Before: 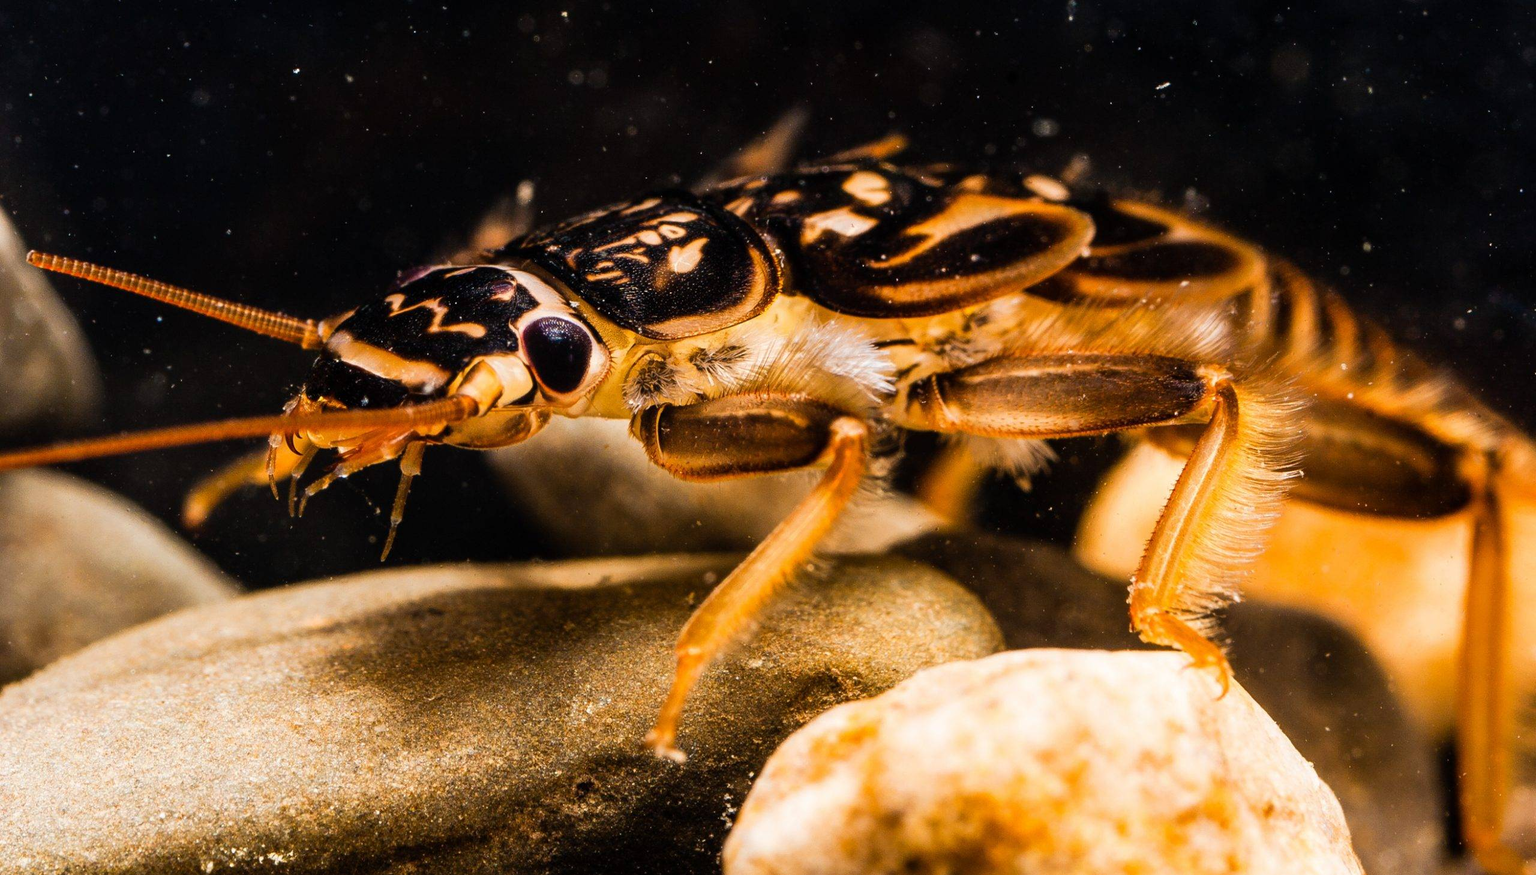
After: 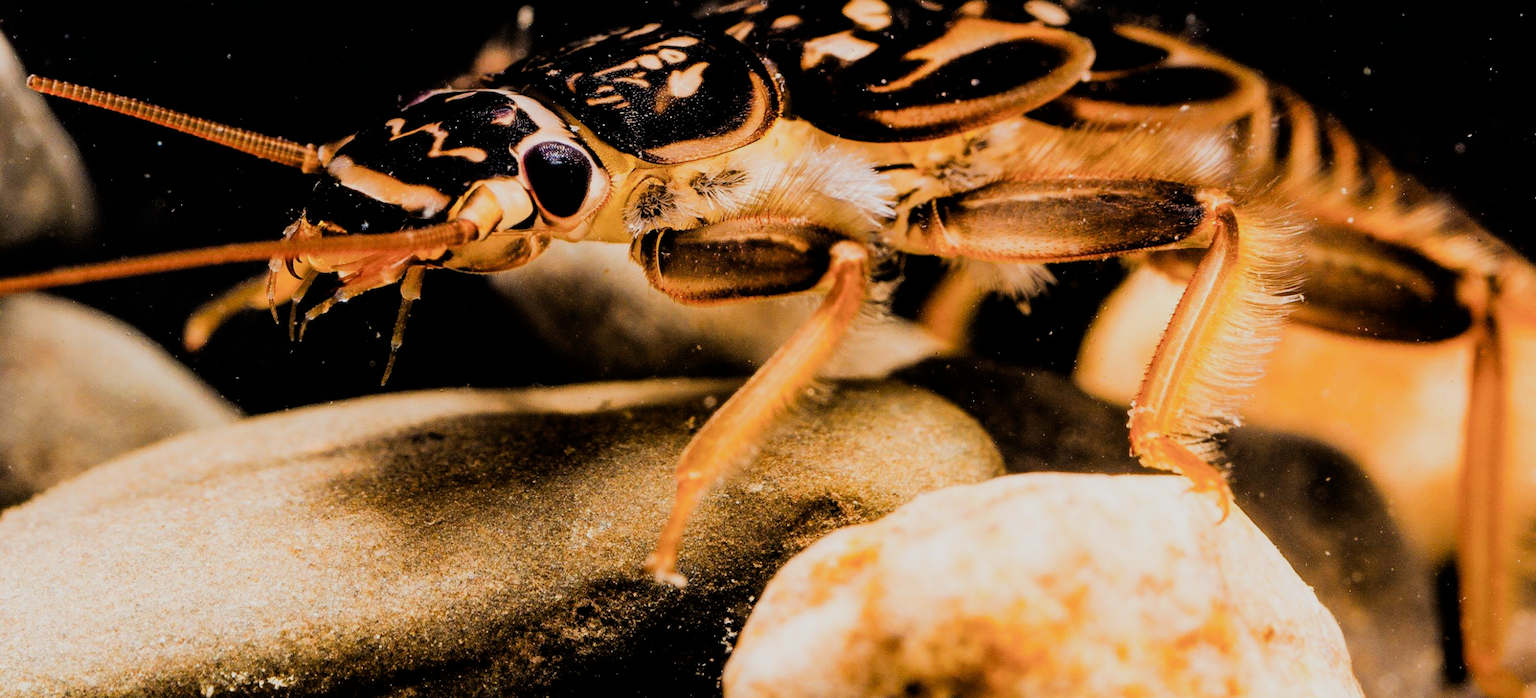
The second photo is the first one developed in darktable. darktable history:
filmic rgb: black relative exposure -6.95 EV, white relative exposure 5.64 EV, hardness 2.86, iterations of high-quality reconstruction 0
crop and rotate: top 20.111%
tone equalizer: -8 EV -0.771 EV, -7 EV -0.687 EV, -6 EV -0.594 EV, -5 EV -0.383 EV, -3 EV 0.367 EV, -2 EV 0.6 EV, -1 EV 0.697 EV, +0 EV 0.76 EV, mask exposure compensation -0.501 EV
exposure: exposure -0.15 EV, compensate highlight preservation false
